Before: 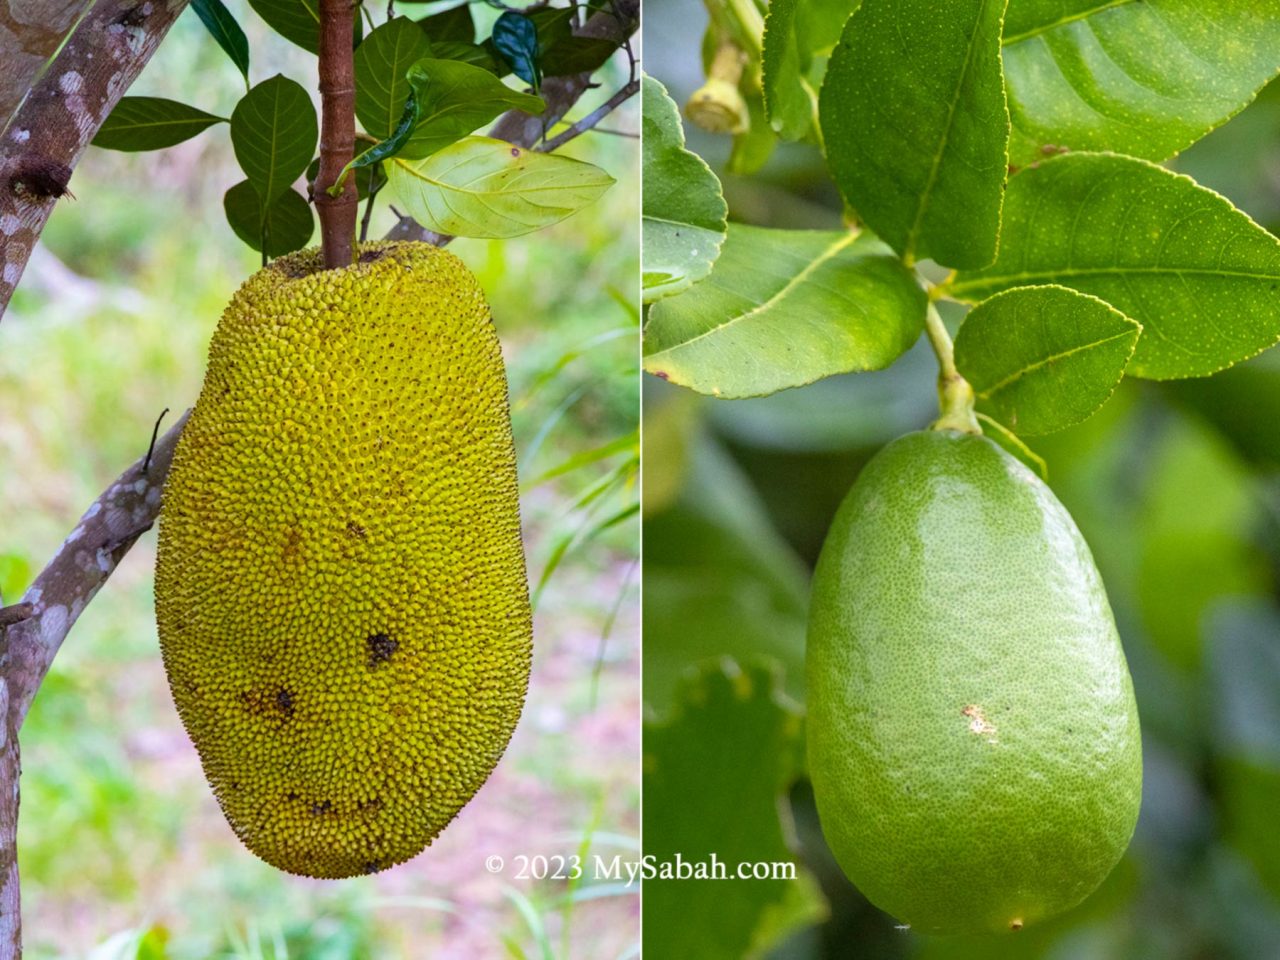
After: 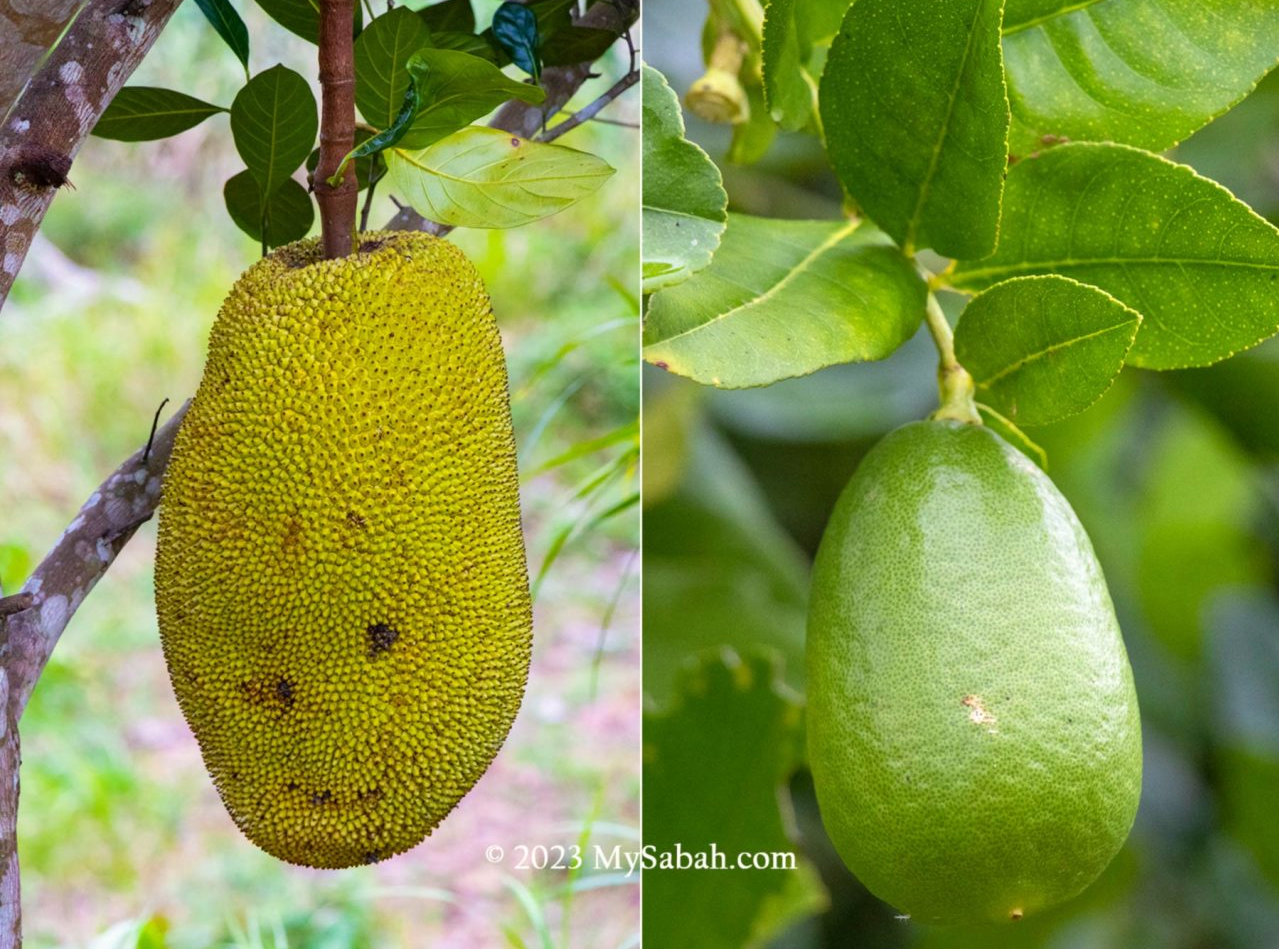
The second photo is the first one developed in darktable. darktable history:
white balance: red 1.009, blue 0.985
crop: top 1.049%, right 0.001%
